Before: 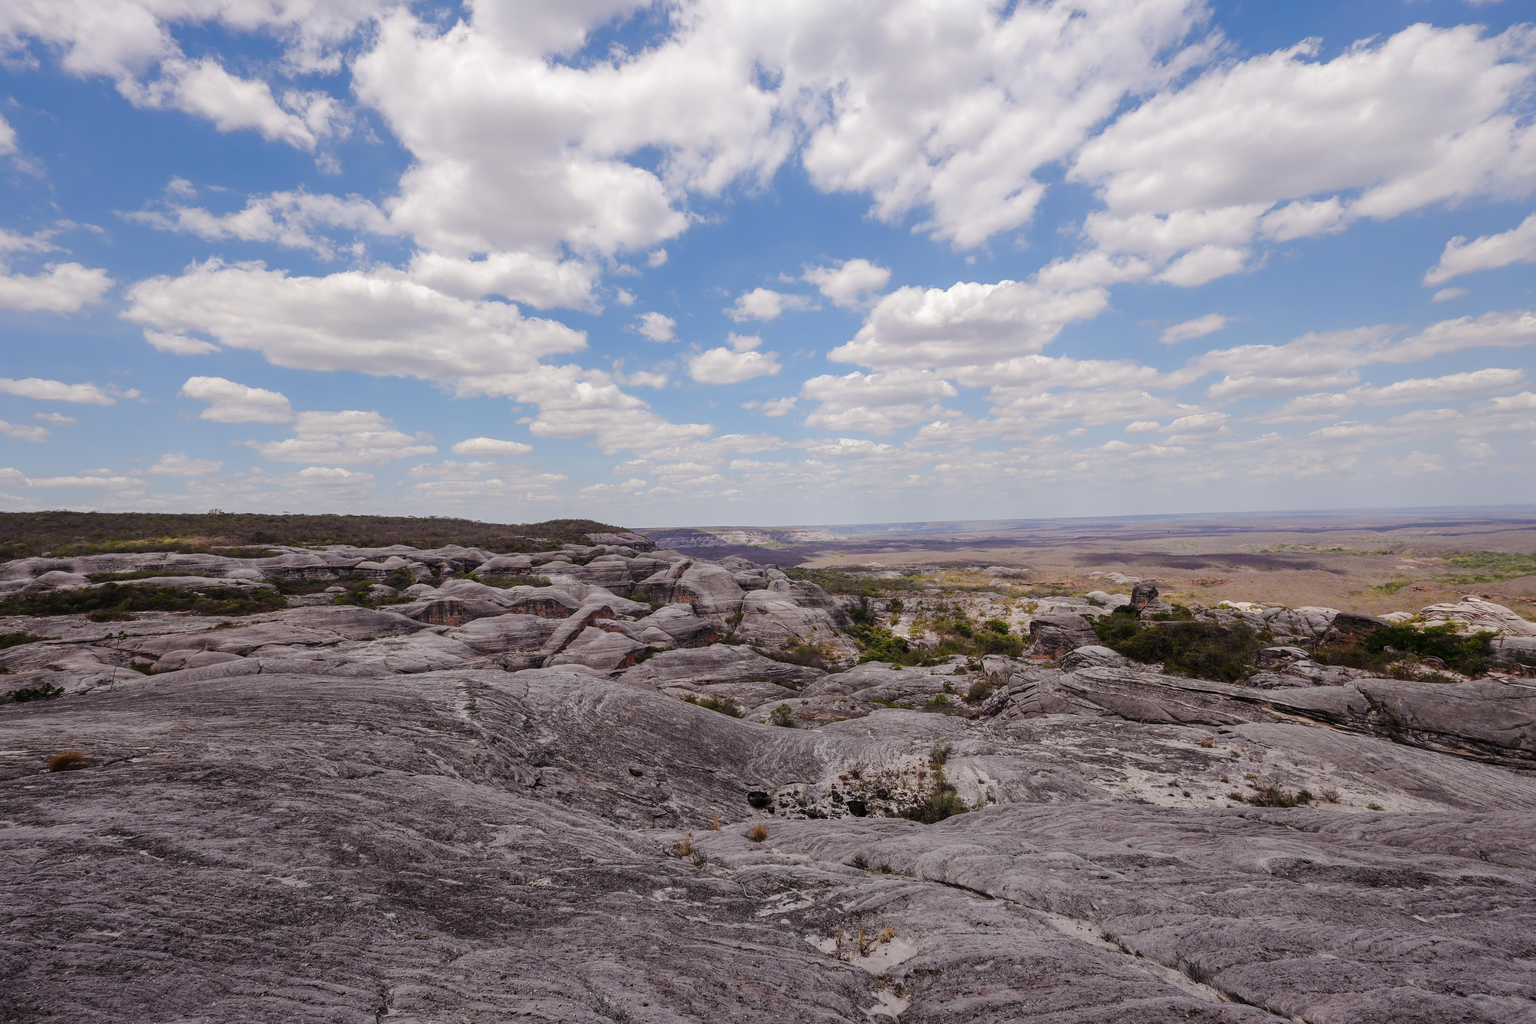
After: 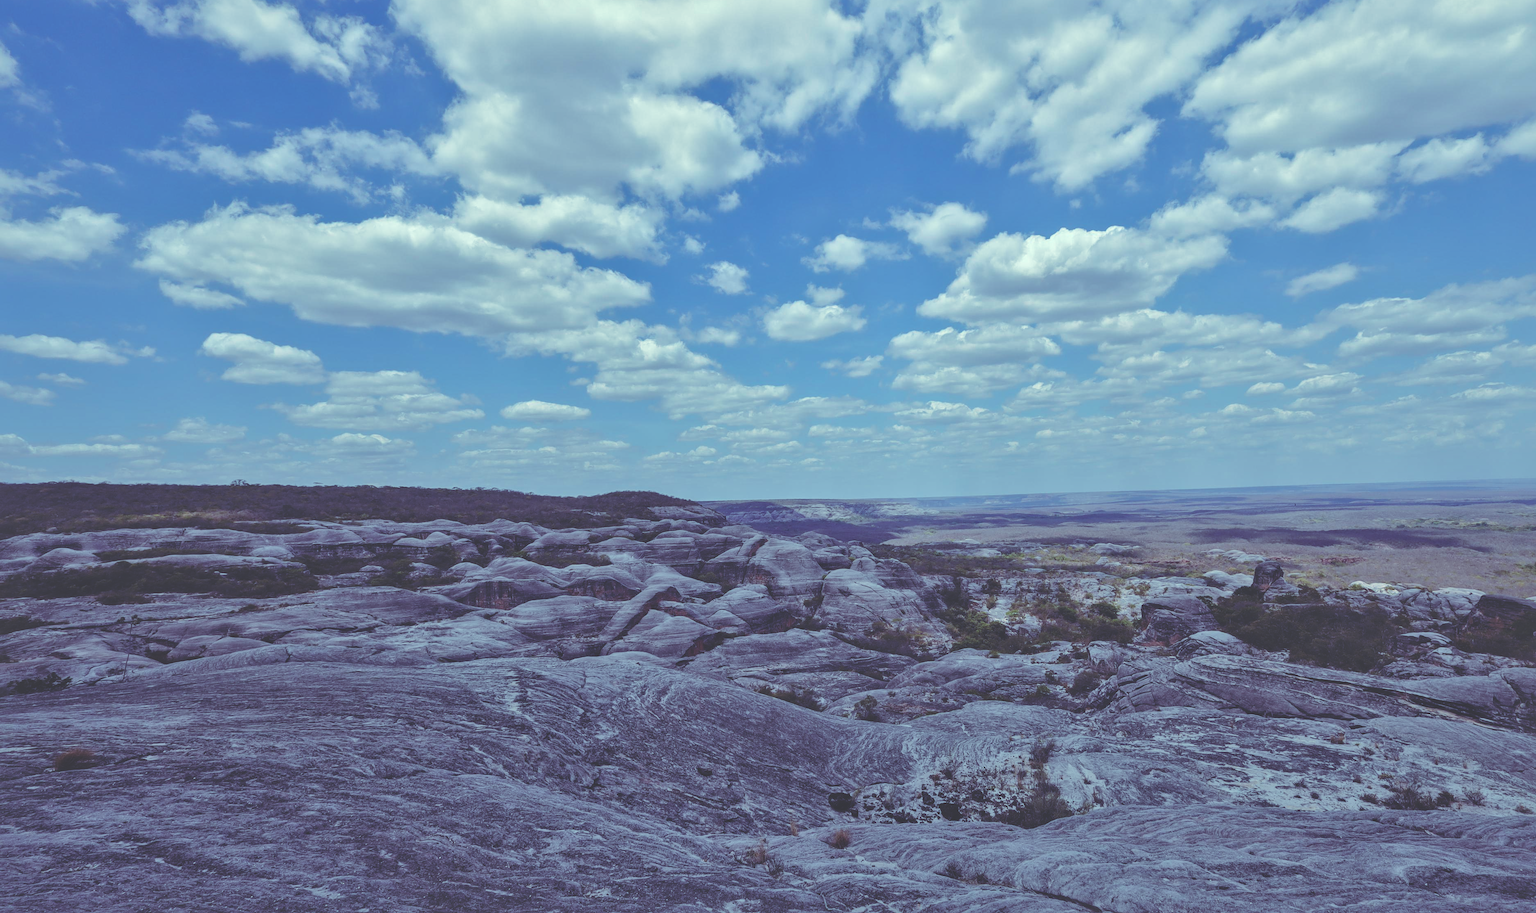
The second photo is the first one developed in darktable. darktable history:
exposure: compensate highlight preservation false
crop: top 7.49%, right 9.717%, bottom 11.943%
local contrast: mode bilateral grid, contrast 20, coarseness 50, detail 141%, midtone range 0.2
contrast brightness saturation: contrast -0.15, brightness 0.05, saturation -0.12
rgb curve: curves: ch0 [(0, 0.186) (0.314, 0.284) (0.576, 0.466) (0.805, 0.691) (0.936, 0.886)]; ch1 [(0, 0.186) (0.314, 0.284) (0.581, 0.534) (0.771, 0.746) (0.936, 0.958)]; ch2 [(0, 0.216) (0.275, 0.39) (1, 1)], mode RGB, independent channels, compensate middle gray true, preserve colors none
